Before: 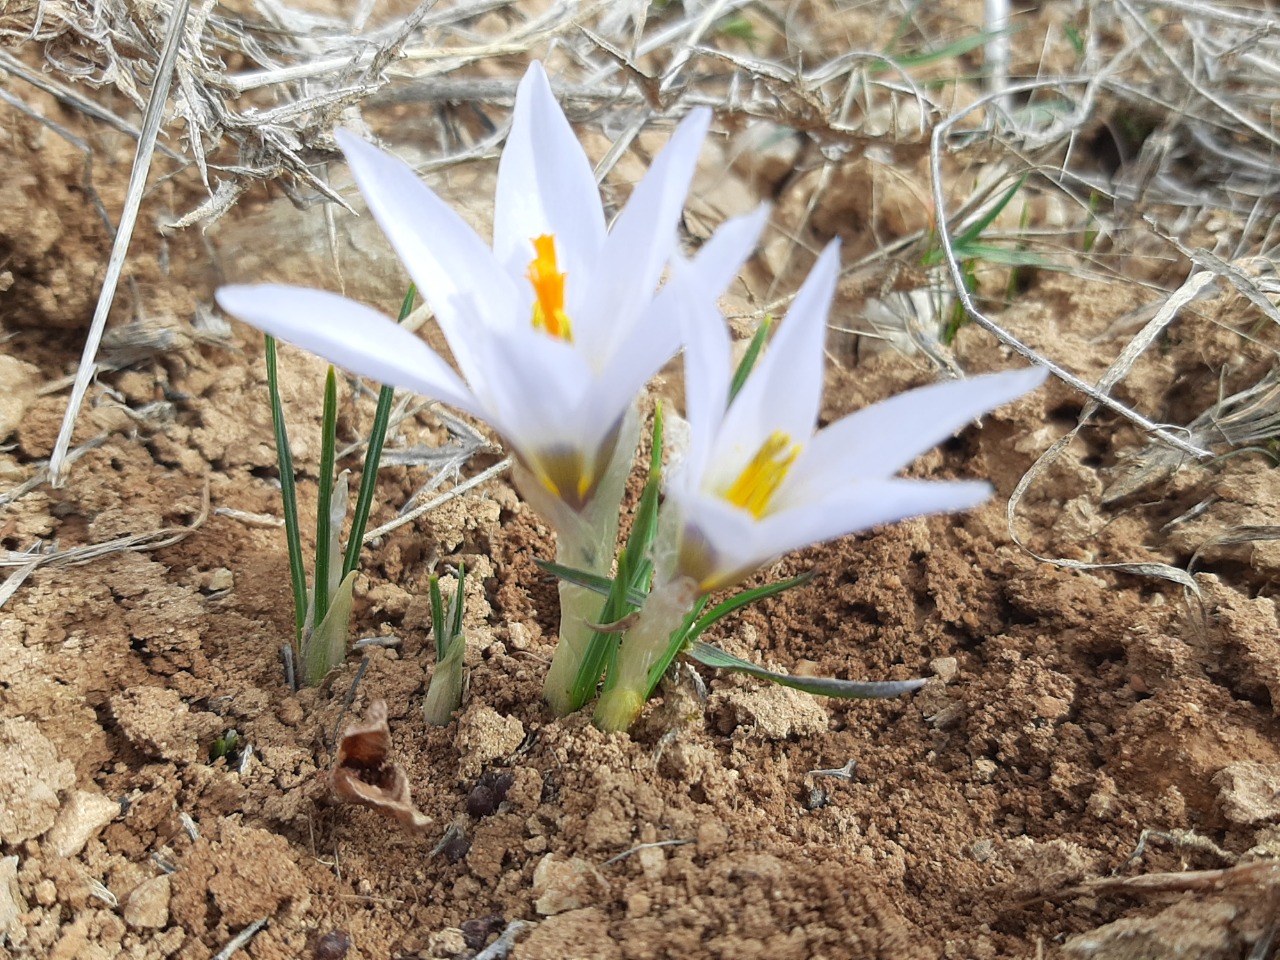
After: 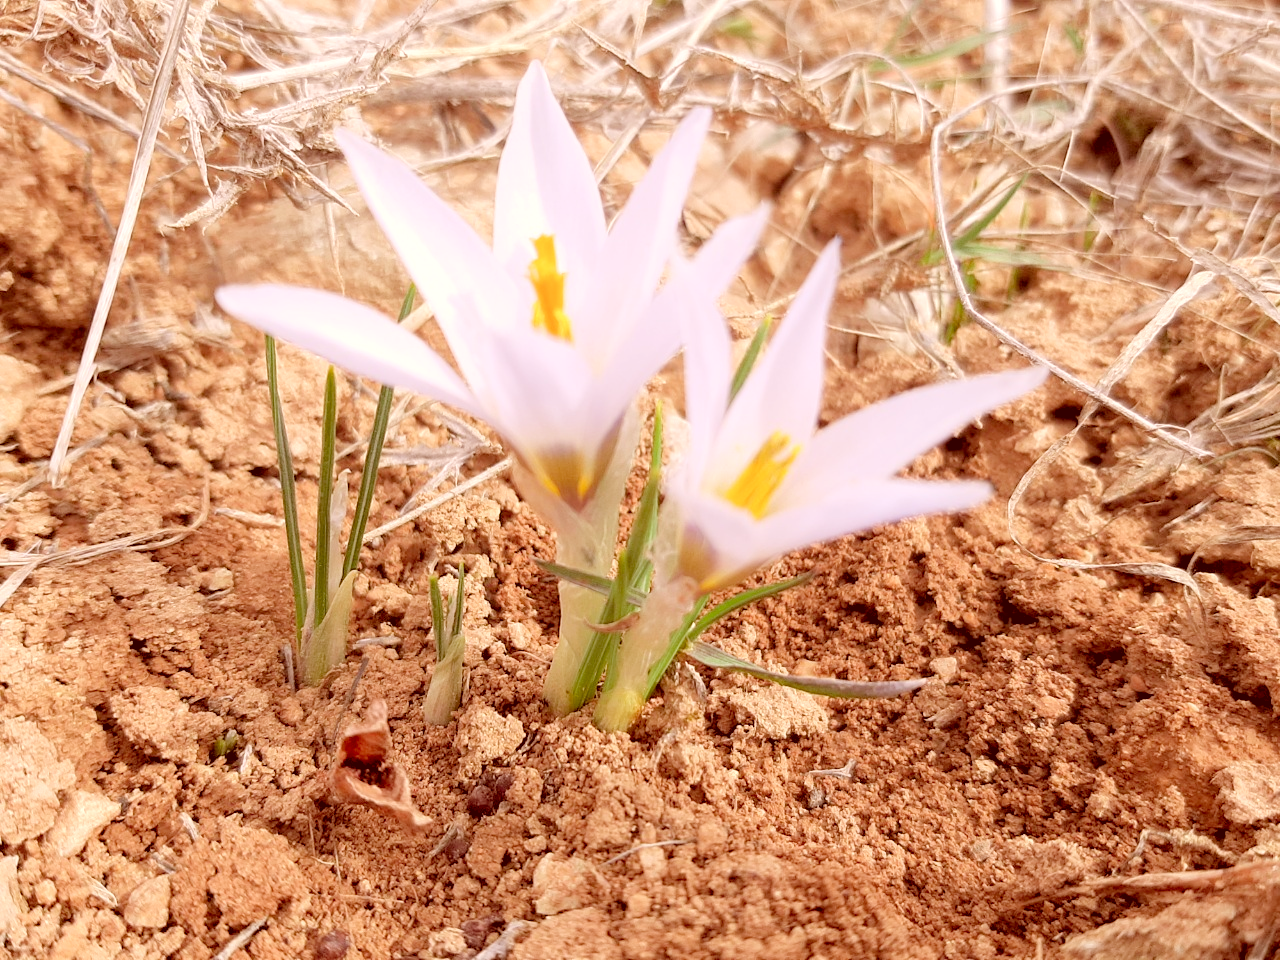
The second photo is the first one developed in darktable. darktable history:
color correction: highlights a* 9.03, highlights b* 8.71, shadows a* 40, shadows b* 40, saturation 0.8
levels: levels [0.072, 0.414, 0.976]
